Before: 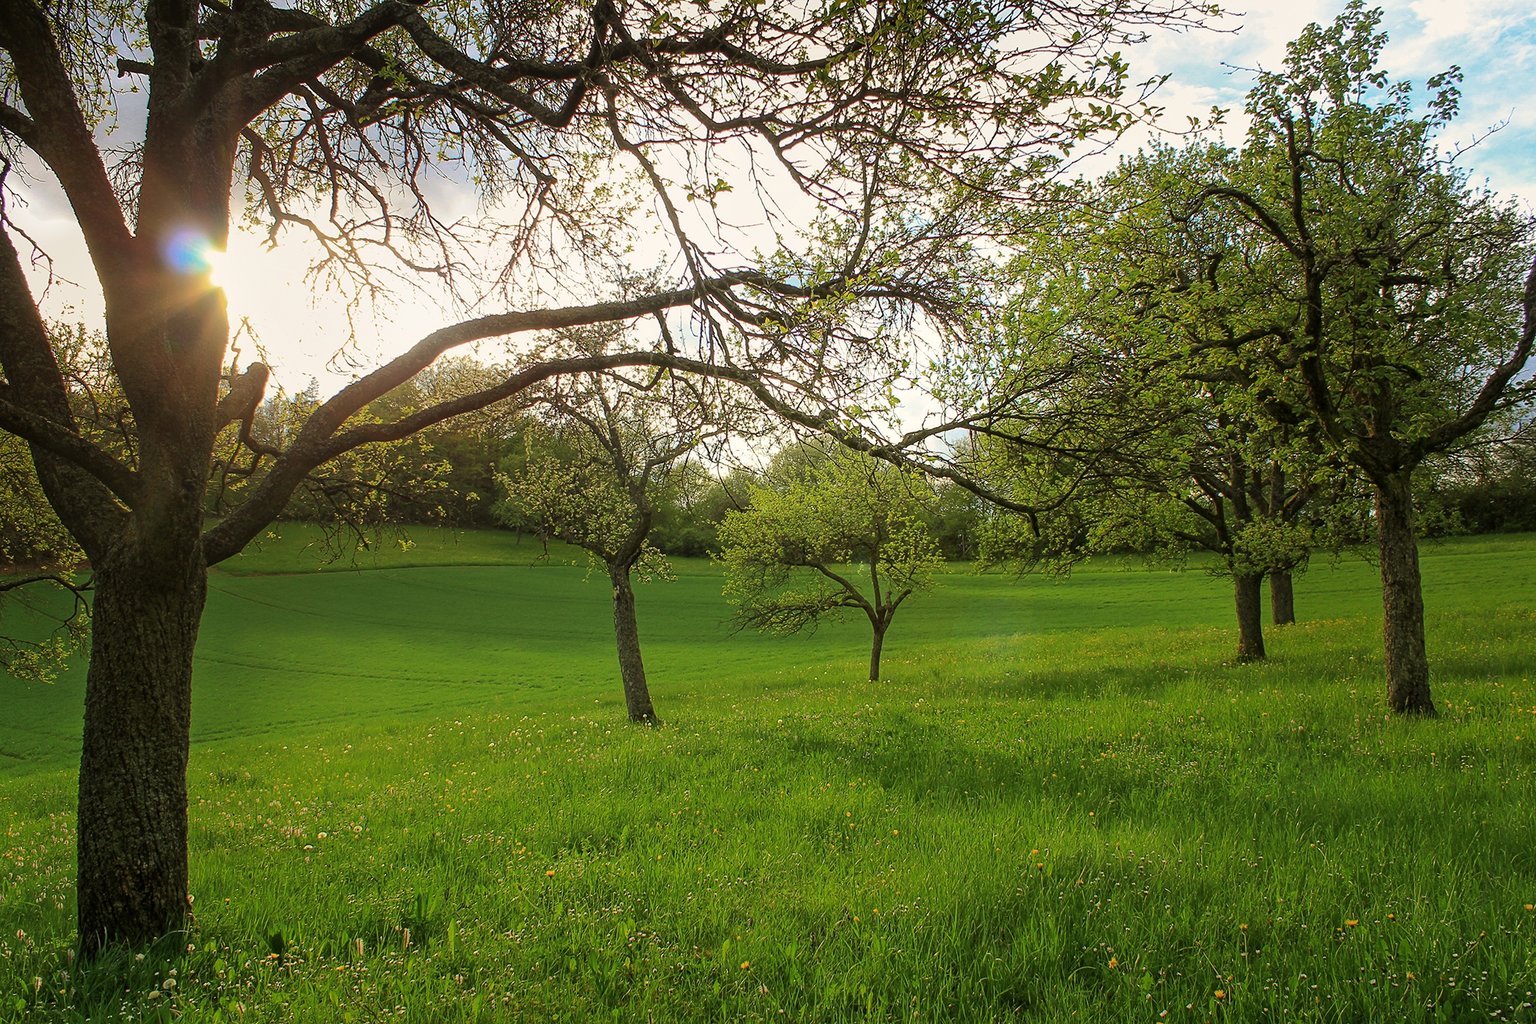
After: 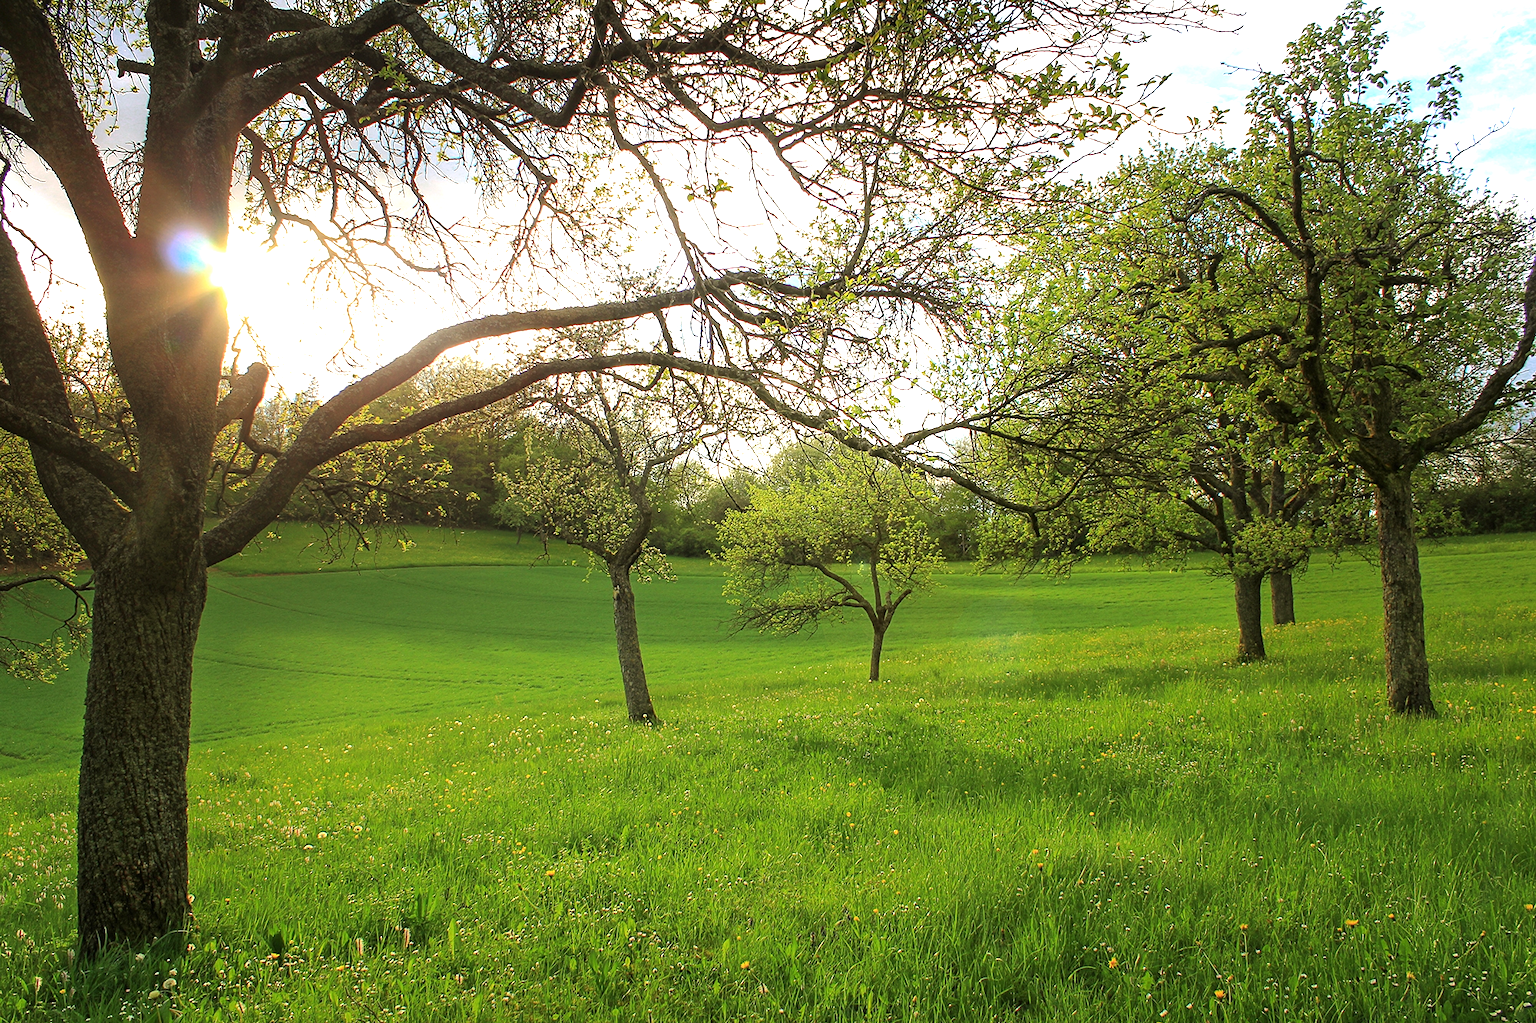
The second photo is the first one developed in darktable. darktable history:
exposure: black level correction 0, exposure 0.699 EV, compensate exposure bias true, compensate highlight preservation false
color calibration: illuminant same as pipeline (D50), adaptation XYZ, x 0.346, y 0.358, temperature 5015.52 K
